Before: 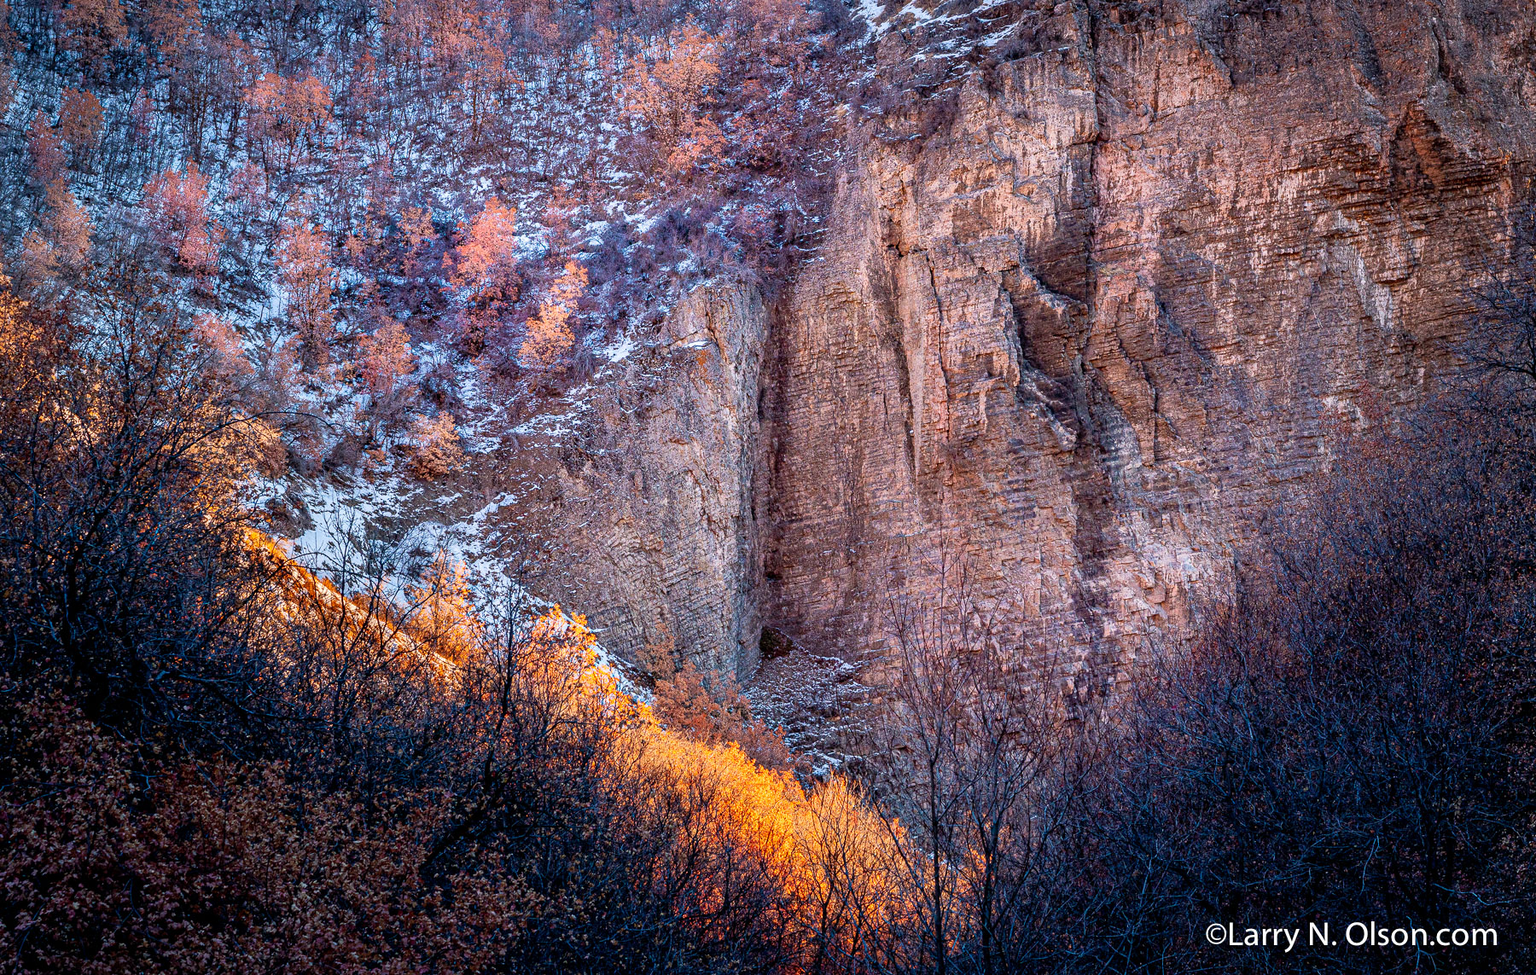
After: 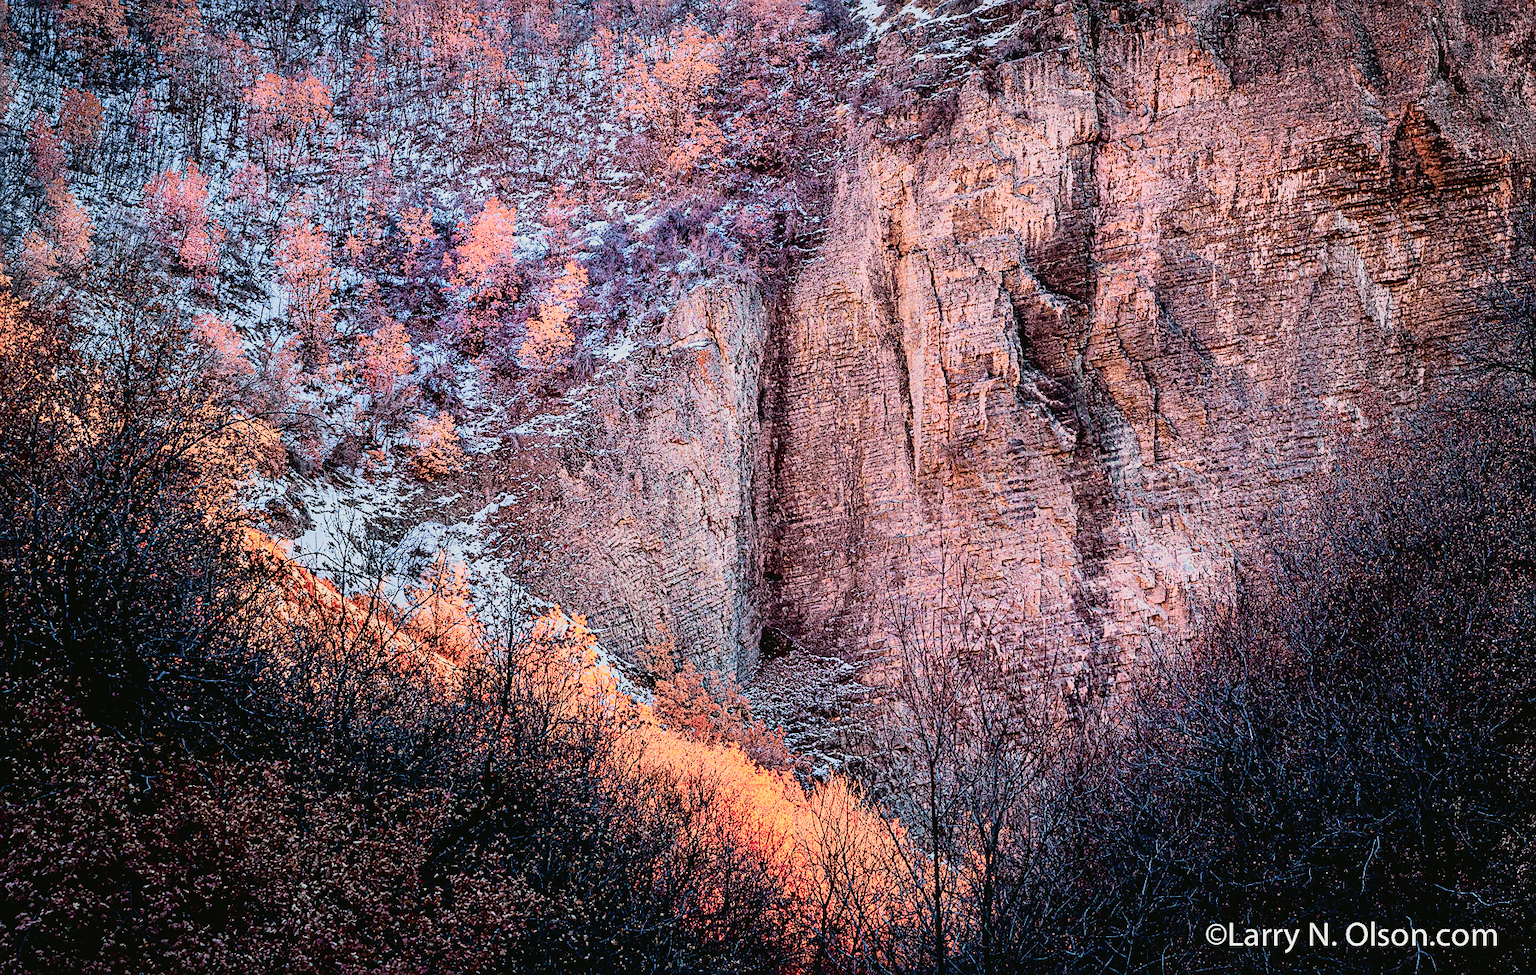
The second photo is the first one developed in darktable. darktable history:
tone curve: curves: ch0 [(0, 0.023) (0.113, 0.081) (0.204, 0.197) (0.498, 0.608) (0.709, 0.819) (0.984, 0.961)]; ch1 [(0, 0) (0.172, 0.123) (0.317, 0.272) (0.414, 0.382) (0.476, 0.479) (0.505, 0.501) (0.528, 0.54) (0.618, 0.647) (0.709, 0.764) (1, 1)]; ch2 [(0, 0) (0.411, 0.424) (0.492, 0.502) (0.521, 0.521) (0.55, 0.576) (0.686, 0.638) (1, 1)], color space Lab, independent channels, preserve colors none
filmic rgb: black relative exposure -7.65 EV, white relative exposure 4.56 EV, hardness 3.61, contrast 1.05
sharpen: on, module defaults
